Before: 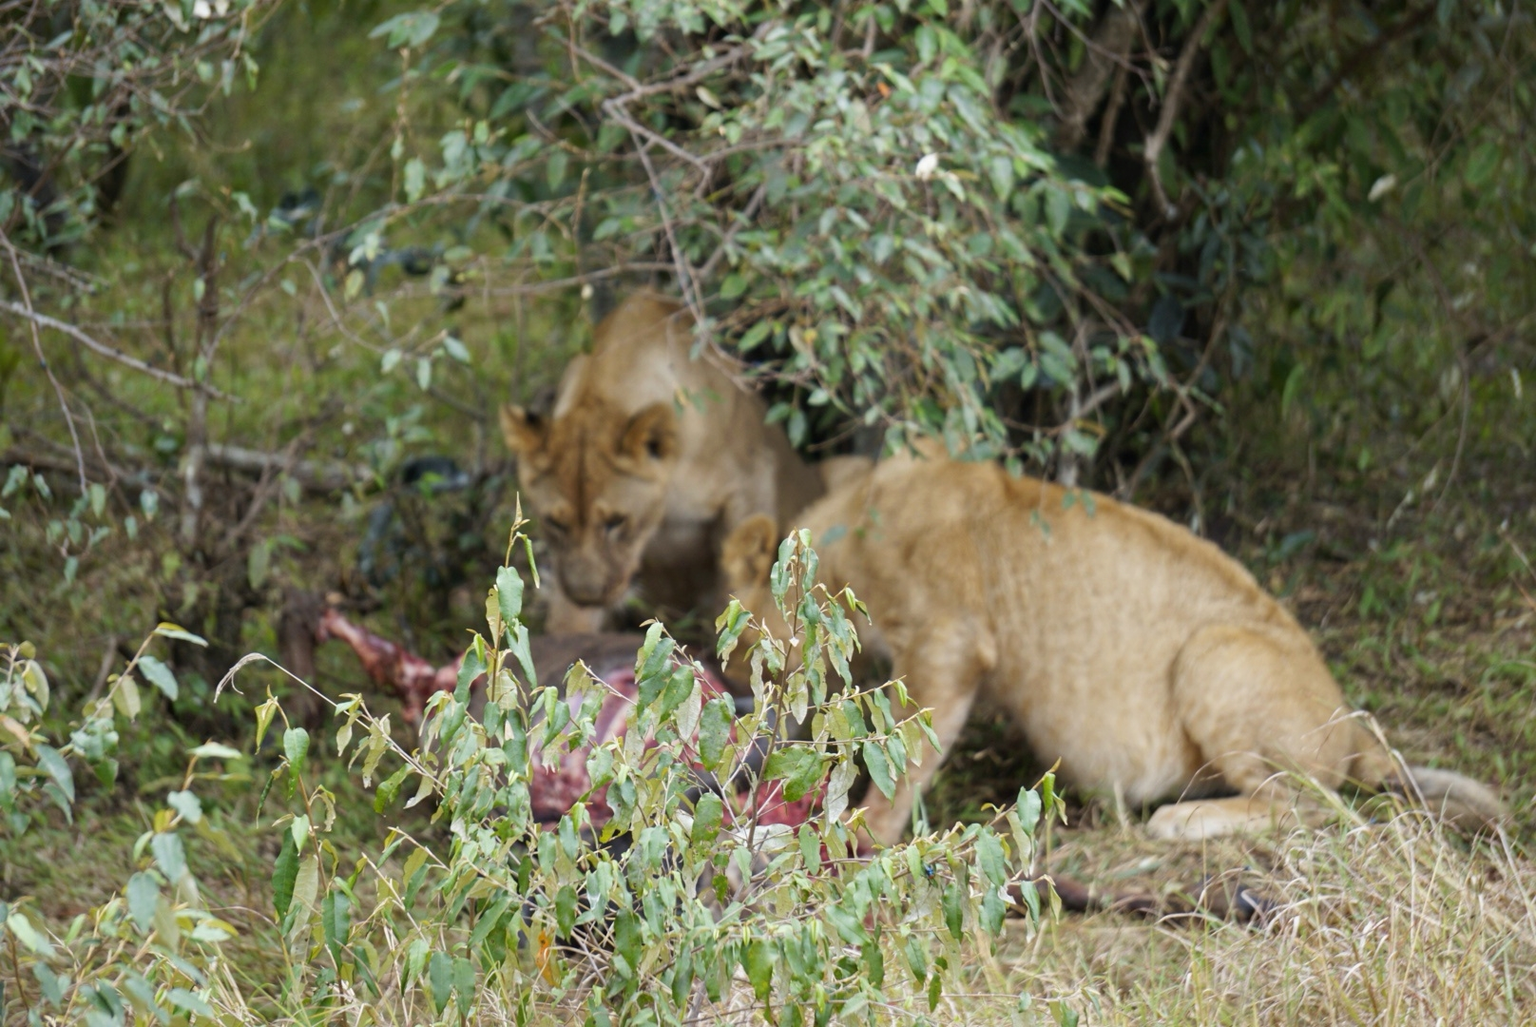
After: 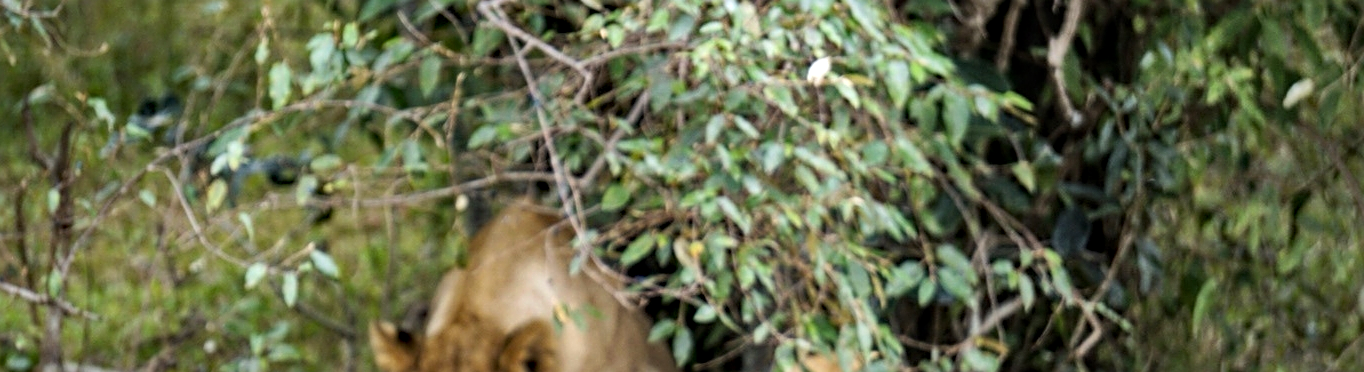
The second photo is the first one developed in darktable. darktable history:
shadows and highlights: shadows 82.51, white point adjustment -9.01, highlights -61.23, soften with gaussian
sharpen: on, module defaults
haze removal: compatibility mode true, adaptive false
crop and rotate: left 9.694%, top 9.655%, right 5.883%, bottom 55.84%
tone equalizer: -8 EV -0.745 EV, -7 EV -0.702 EV, -6 EV -0.571 EV, -5 EV -0.407 EV, -3 EV 0.398 EV, -2 EV 0.6 EV, -1 EV 0.689 EV, +0 EV 0.735 EV
contrast brightness saturation: contrast 0.145, brightness 0.051
local contrast: on, module defaults
